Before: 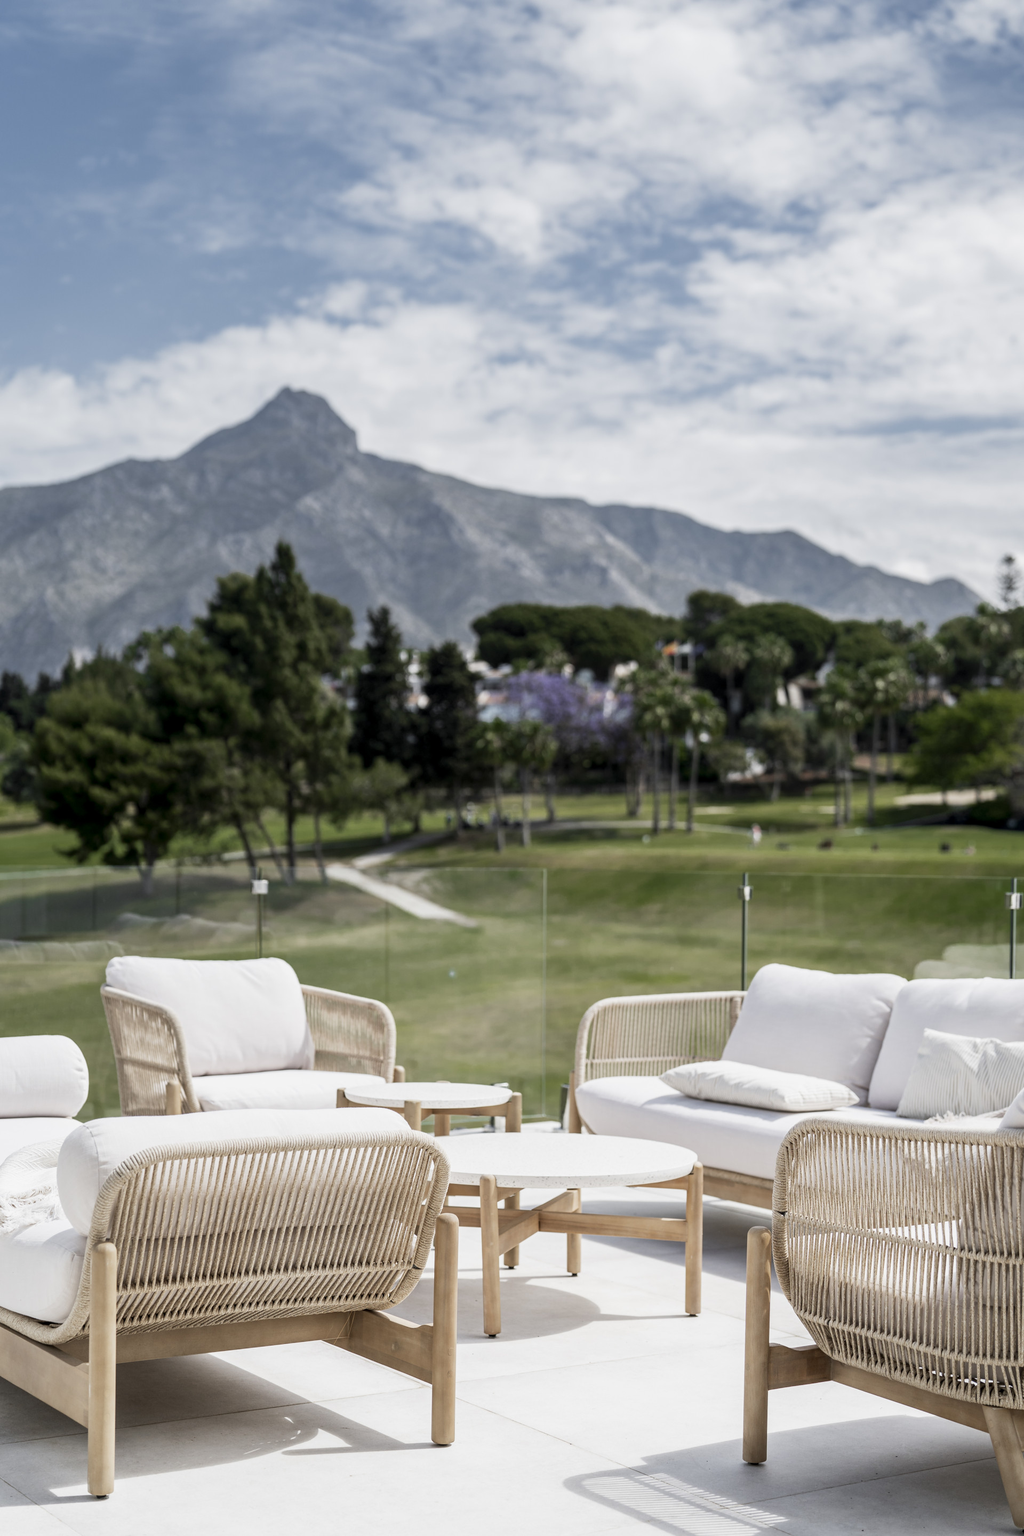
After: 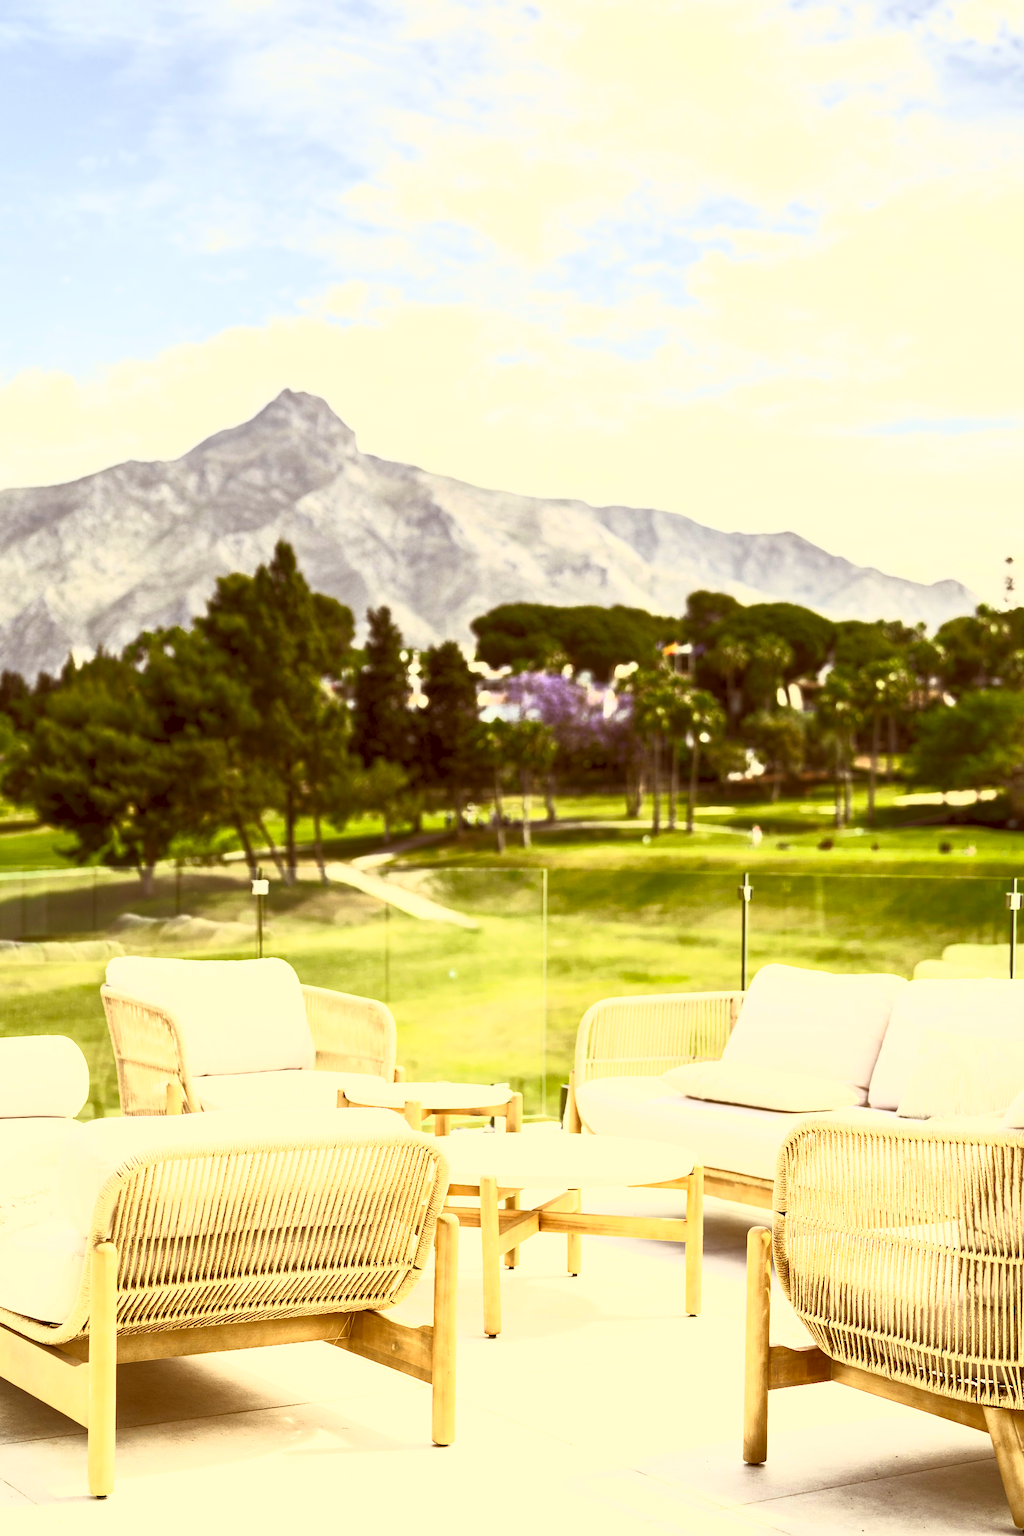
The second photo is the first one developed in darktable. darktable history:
contrast brightness saturation: contrast 0.984, brightness 0.989, saturation 0.987
color correction: highlights a* 1.16, highlights b* 24.89, shadows a* 16.14, shadows b* 24.15
